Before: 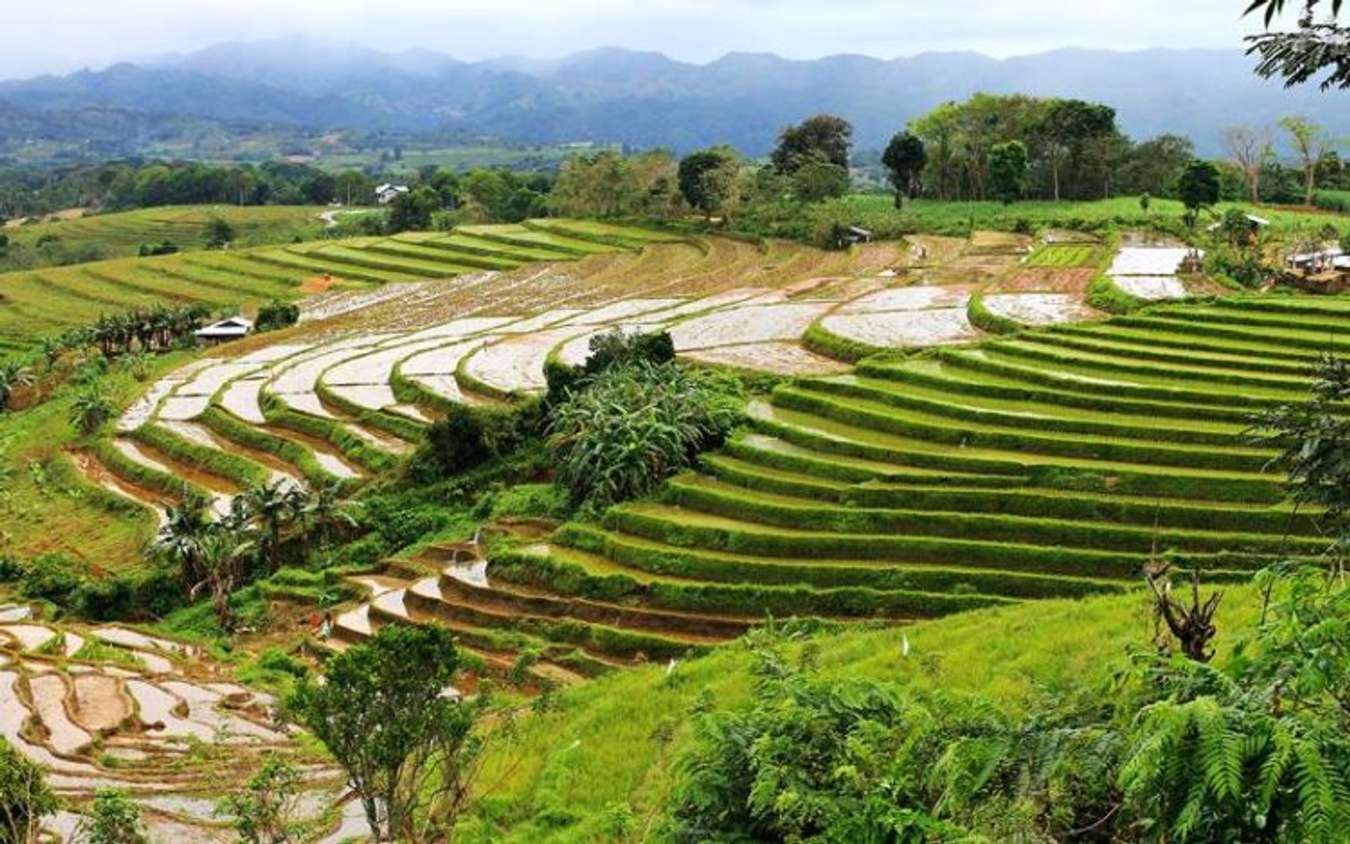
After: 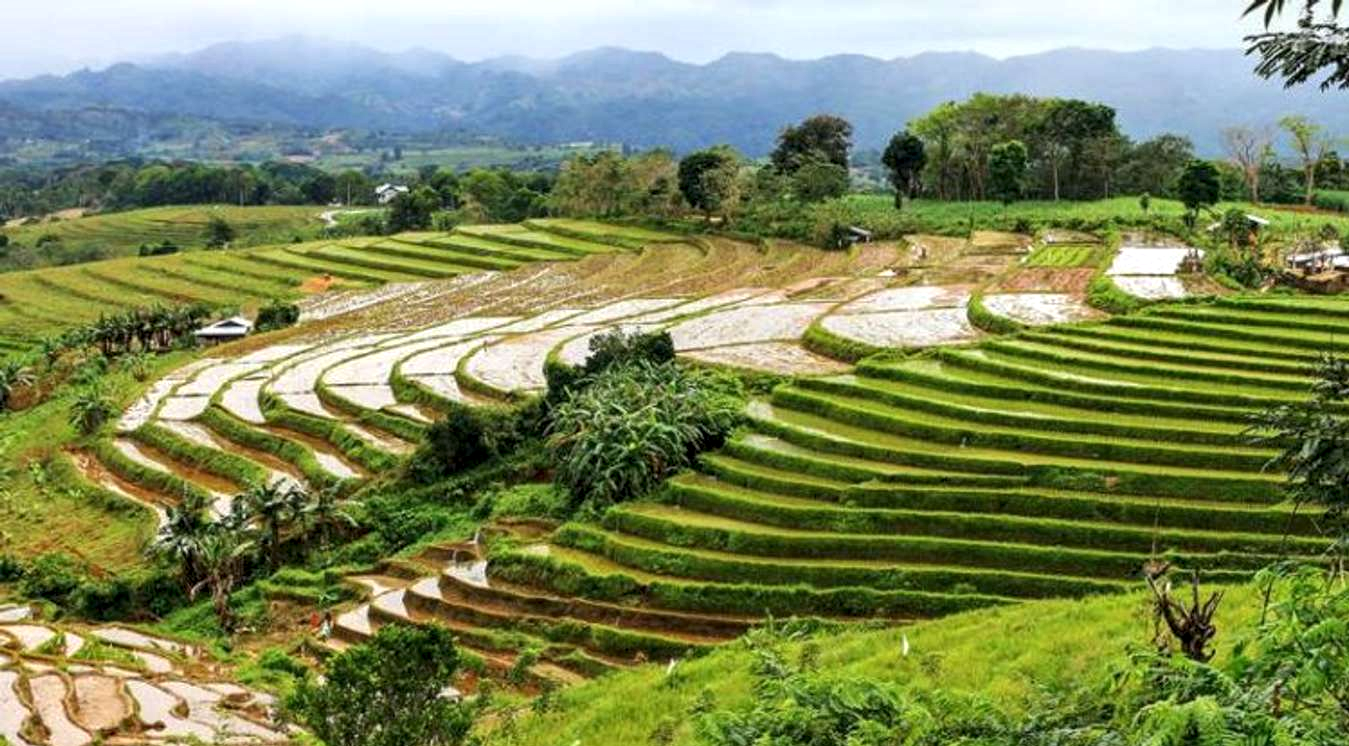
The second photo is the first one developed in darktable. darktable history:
crop and rotate: top 0%, bottom 11.547%
local contrast: detail 130%
